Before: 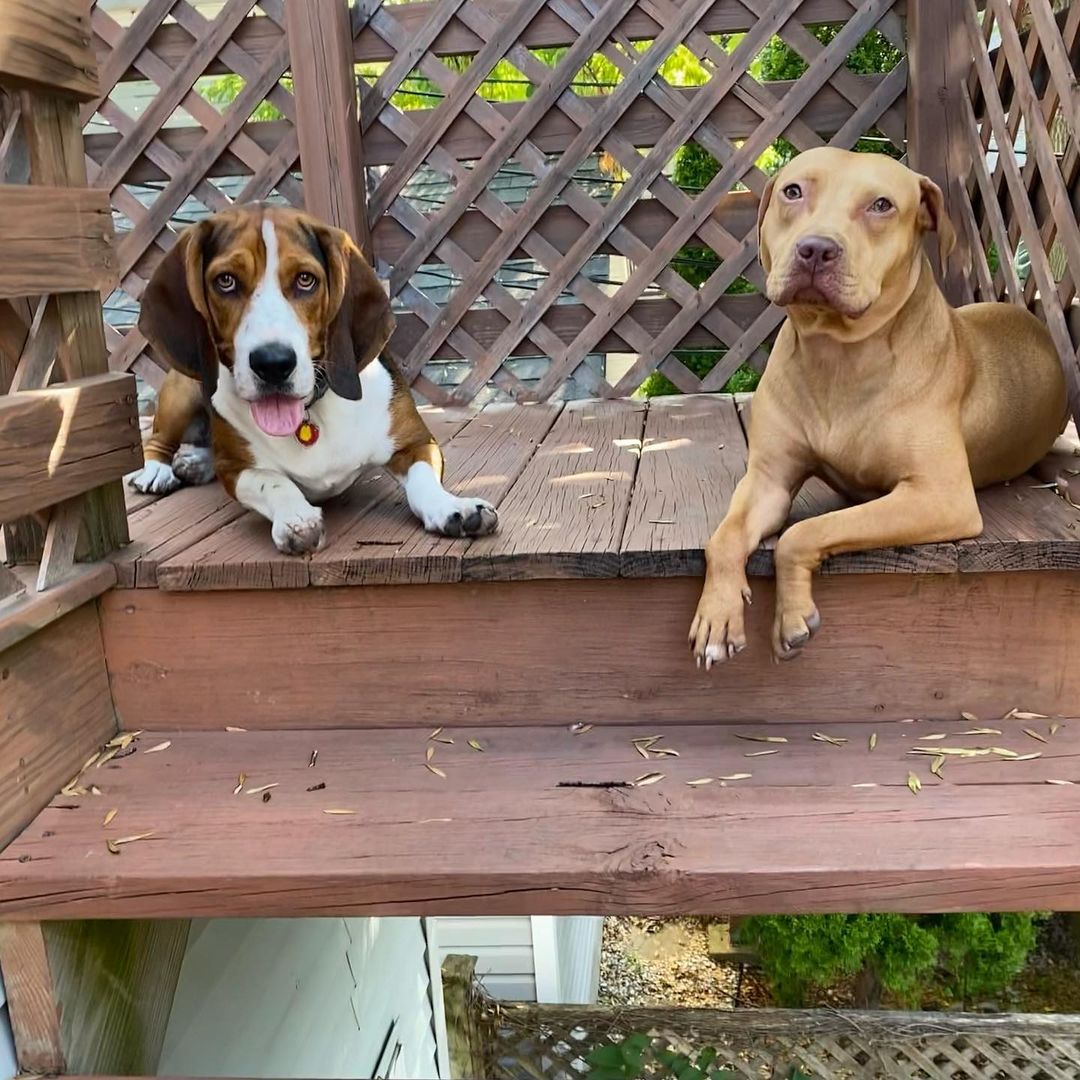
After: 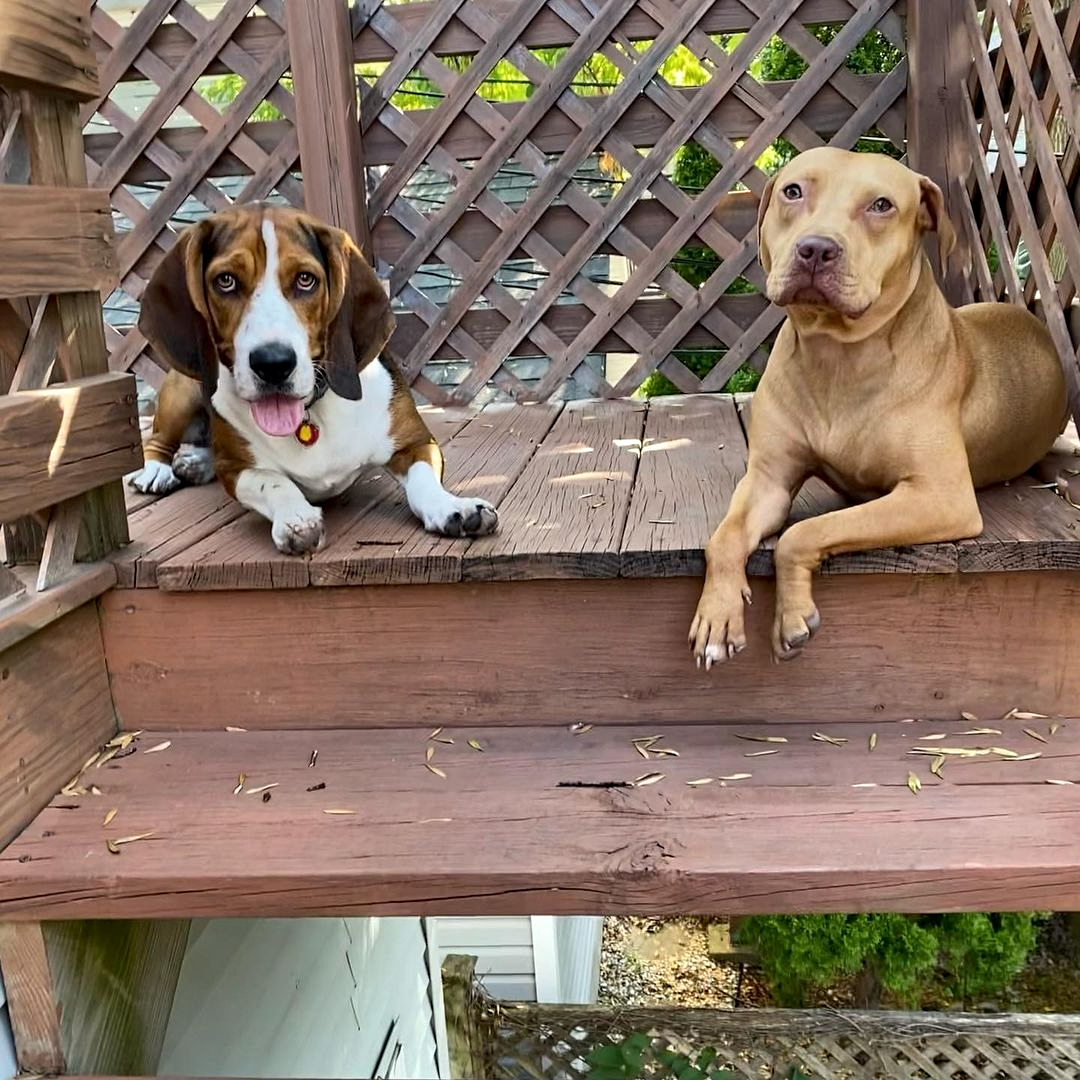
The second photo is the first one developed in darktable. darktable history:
contrast equalizer: y [[0.5, 0.542, 0.583, 0.625, 0.667, 0.708], [0.5 ×6], [0.5 ×6], [0 ×6], [0 ×6]], mix 0.308
